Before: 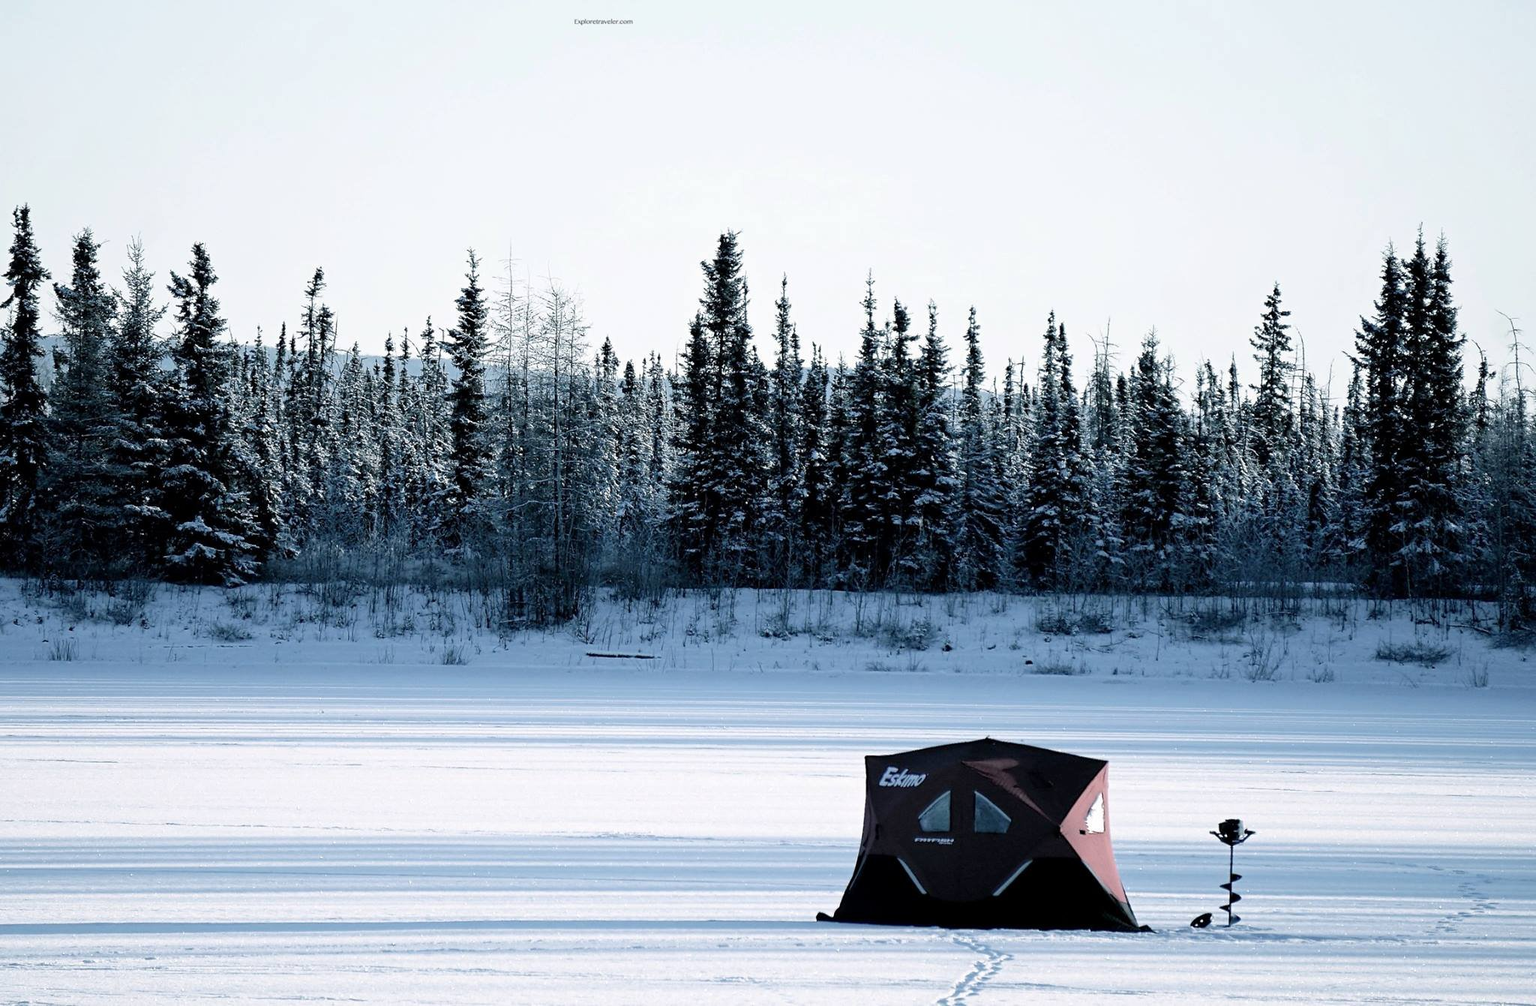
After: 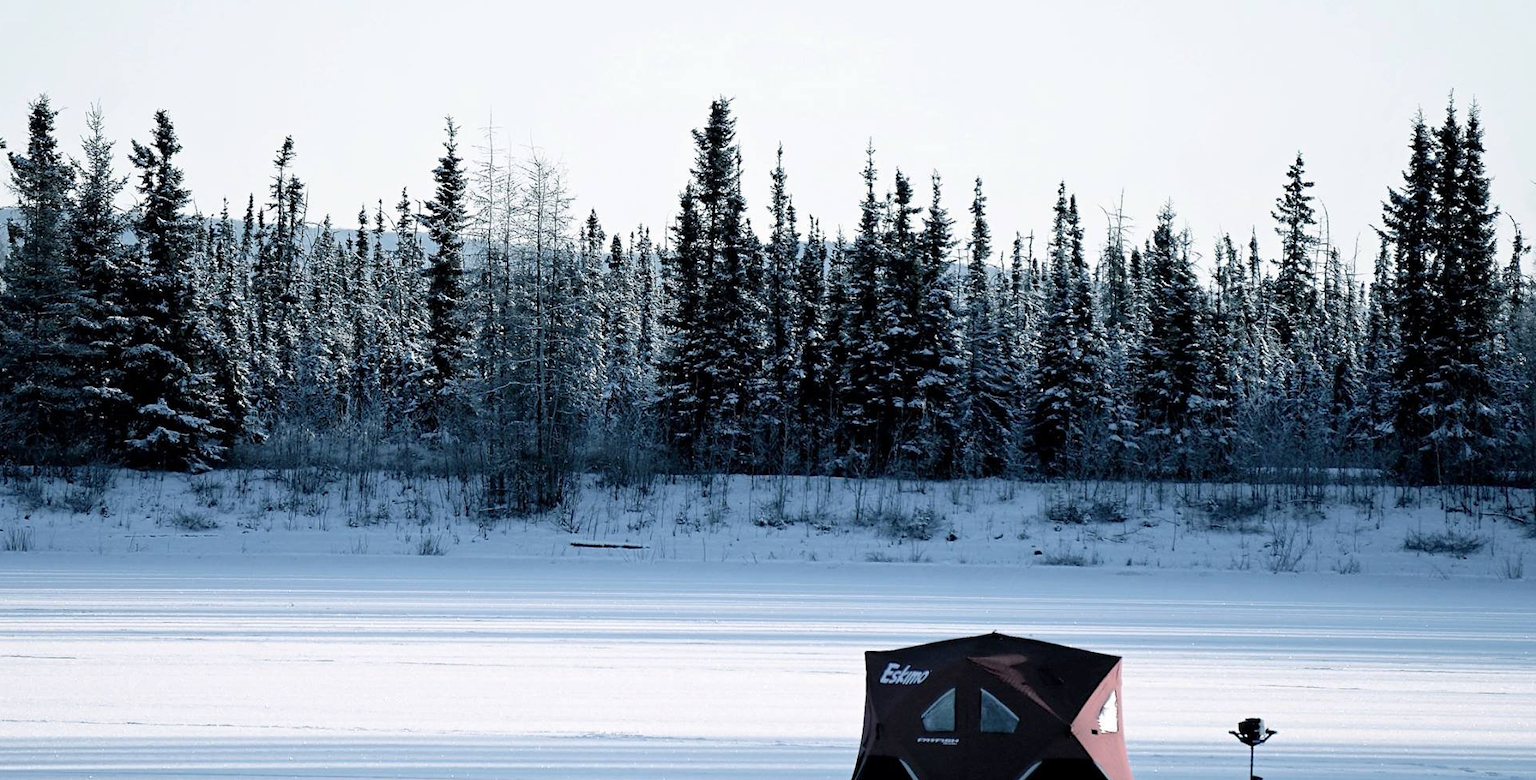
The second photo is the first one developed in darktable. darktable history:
crop and rotate: left 3.008%, top 13.875%, right 2.263%, bottom 12.575%
tone equalizer: on, module defaults
